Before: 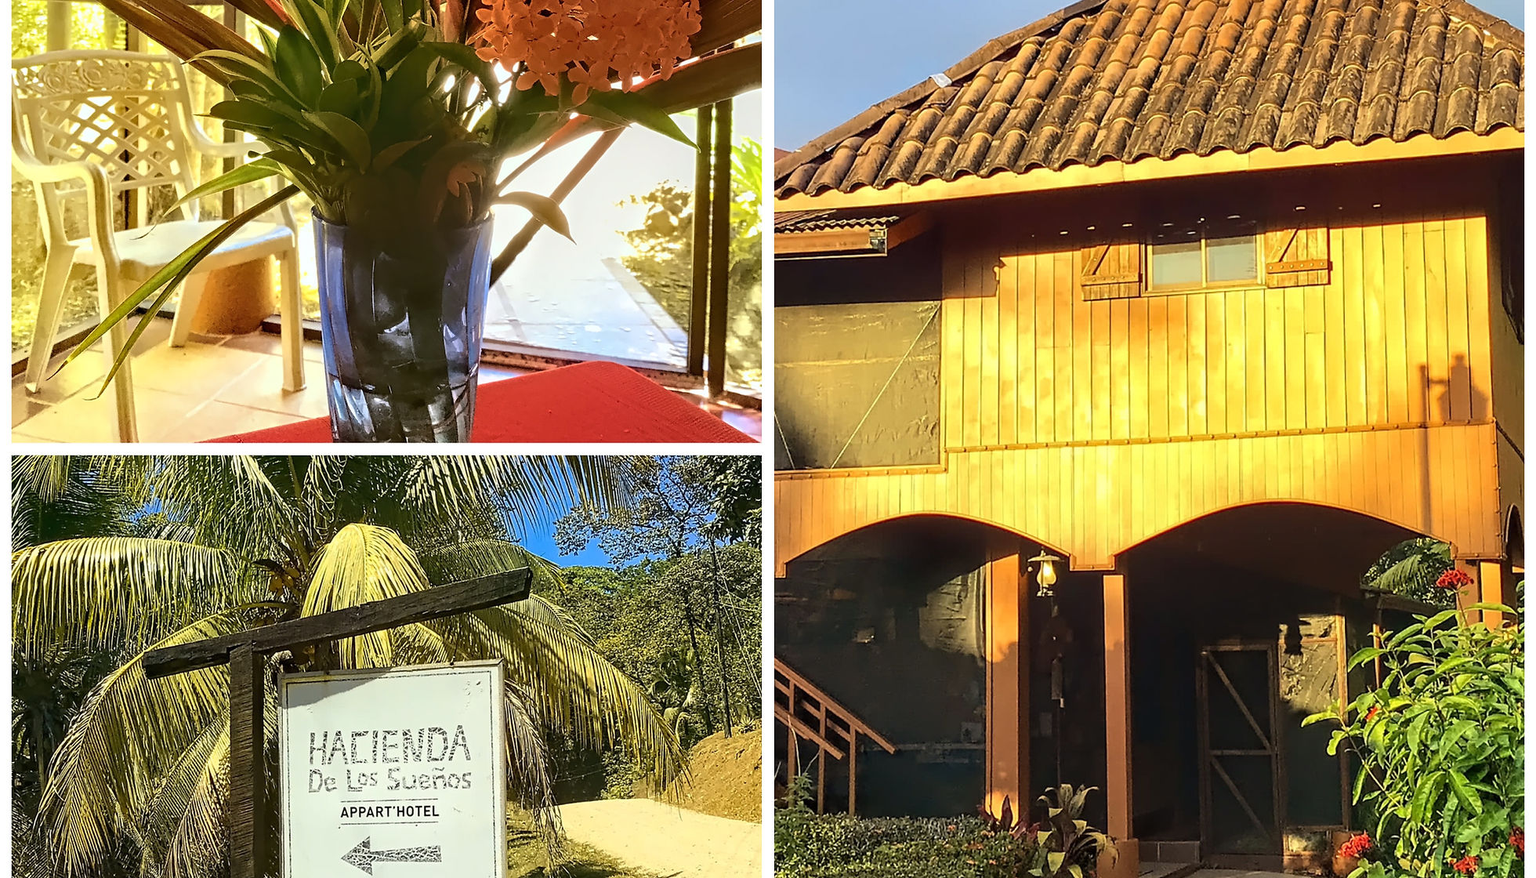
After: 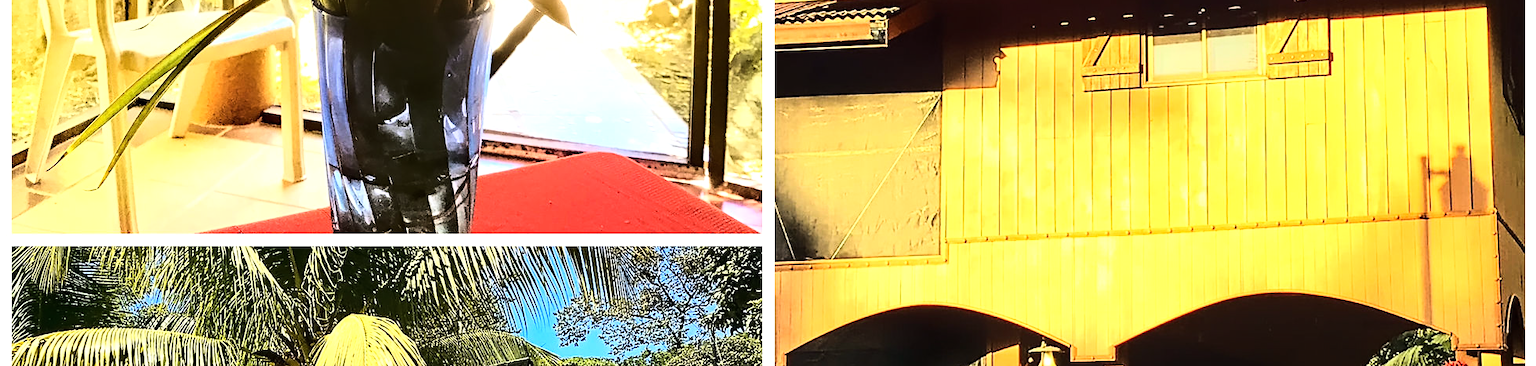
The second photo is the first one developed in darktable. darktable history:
tone equalizer: -8 EV -0.75 EV, -7 EV -0.7 EV, -6 EV -0.6 EV, -5 EV -0.4 EV, -3 EV 0.4 EV, -2 EV 0.6 EV, -1 EV 0.7 EV, +0 EV 0.75 EV, edges refinement/feathering 500, mask exposure compensation -1.57 EV, preserve details no
color balance: mode lift, gamma, gain (sRGB)
crop and rotate: top 23.84%, bottom 34.294%
base curve: curves: ch0 [(0, 0) (0.028, 0.03) (0.121, 0.232) (0.46, 0.748) (0.859, 0.968) (1, 1)]
exposure: exposure -0.21 EV, compensate highlight preservation false
